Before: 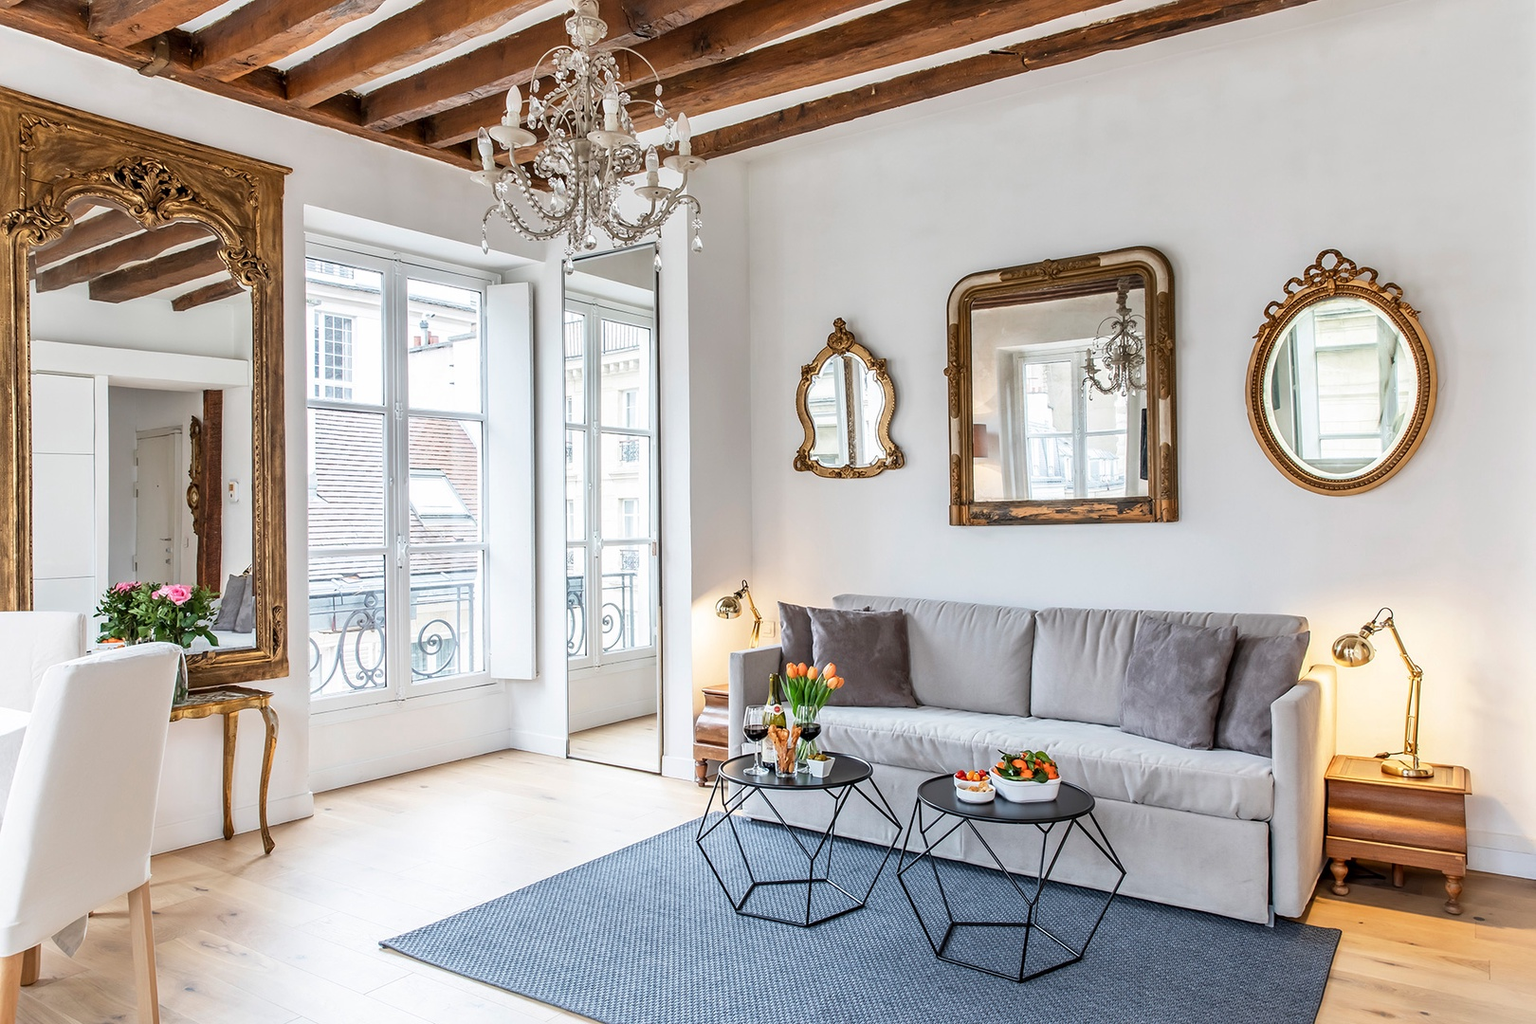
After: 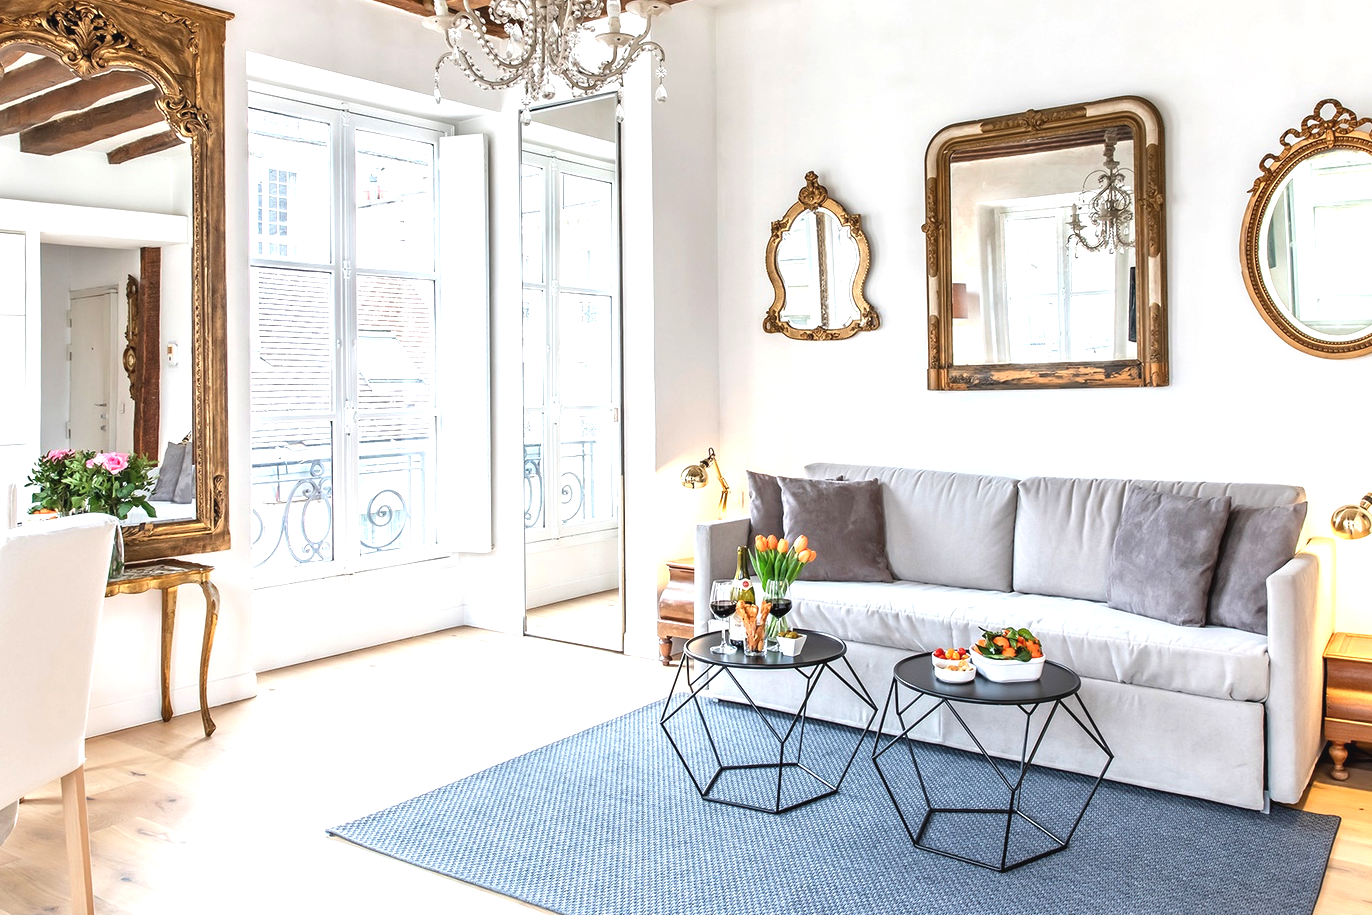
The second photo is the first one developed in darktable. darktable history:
exposure: black level correction -0.002, exposure 0.714 EV, compensate exposure bias true, compensate highlight preservation false
crop and rotate: left 4.592%, top 15.236%, right 10.675%
tone equalizer: edges refinement/feathering 500, mask exposure compensation -1.57 EV, preserve details no
